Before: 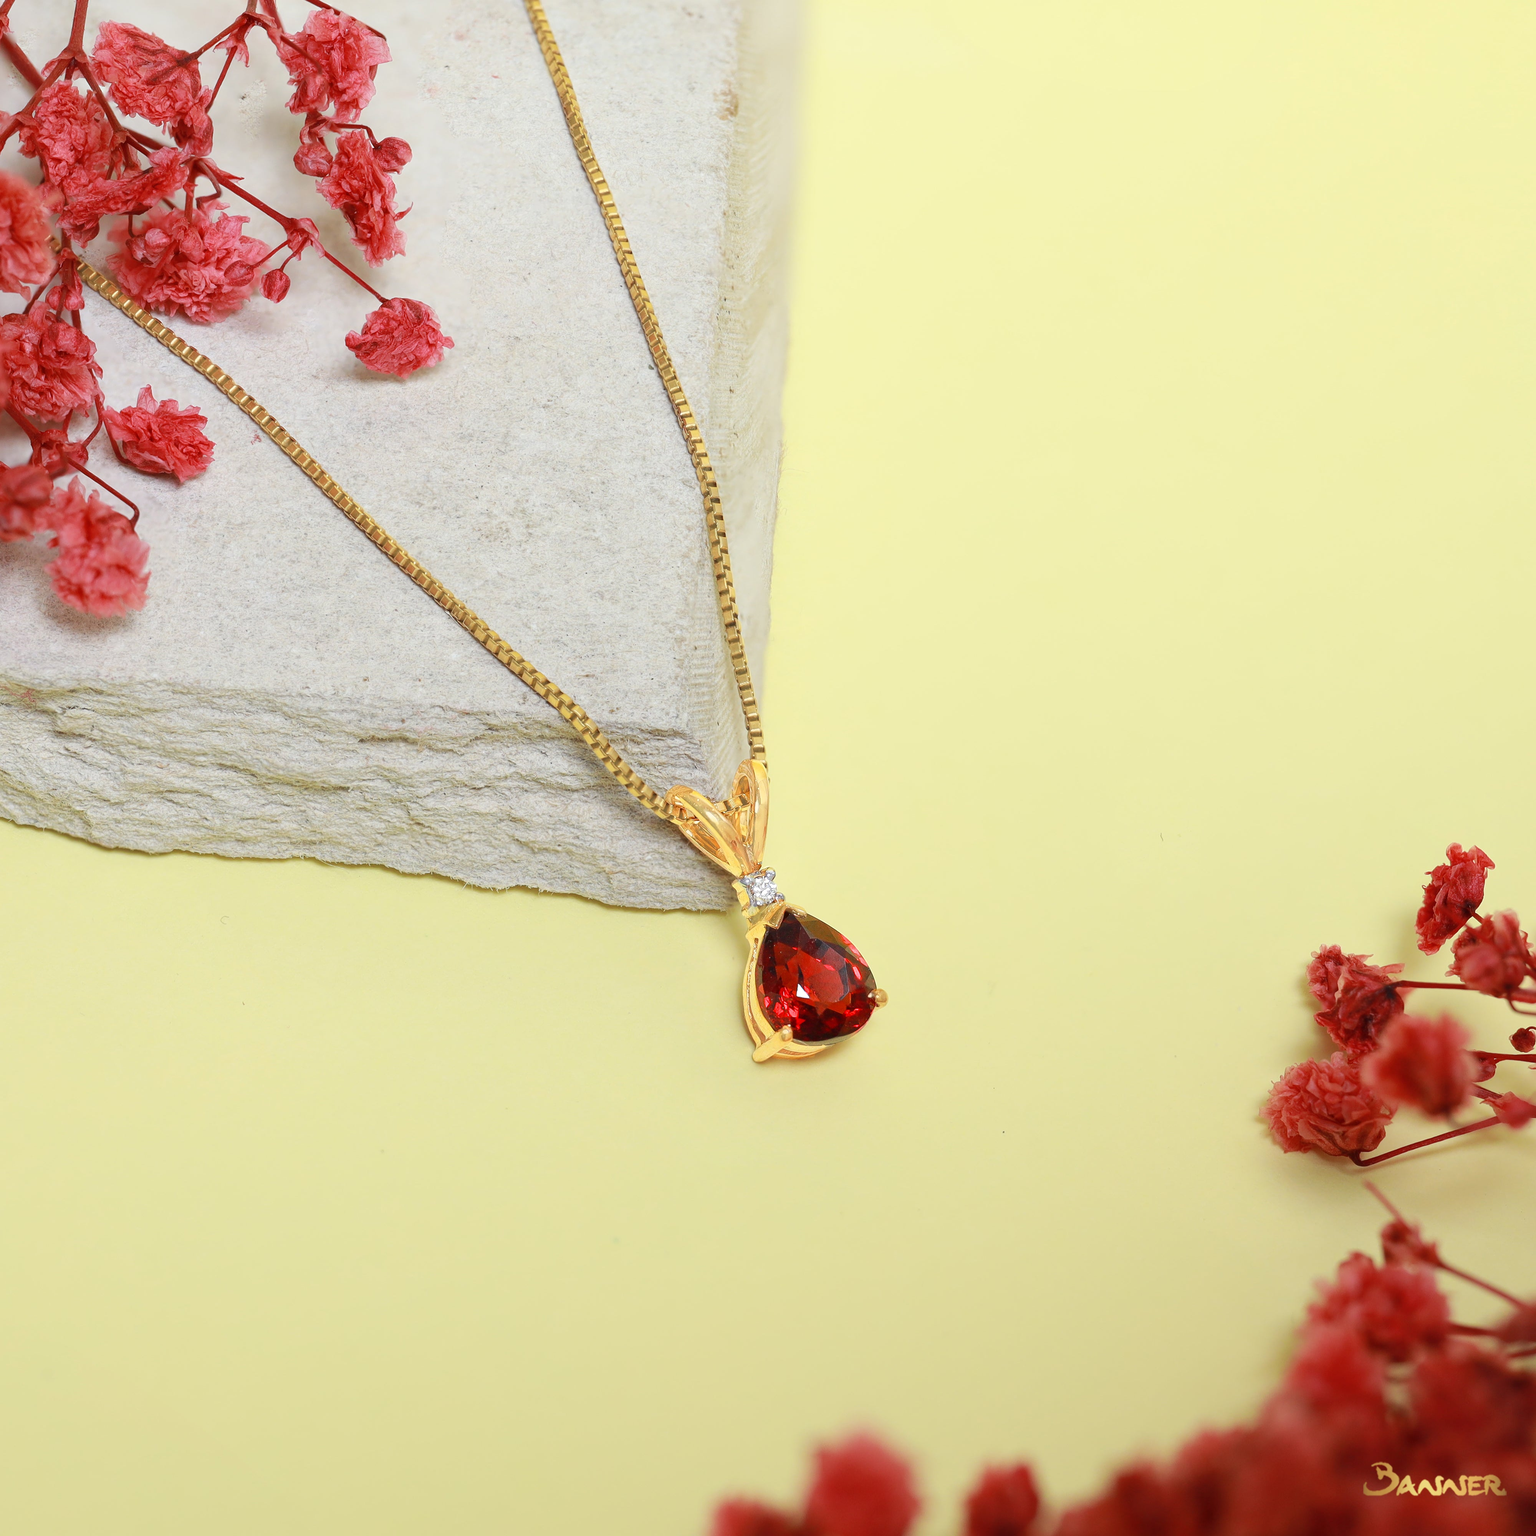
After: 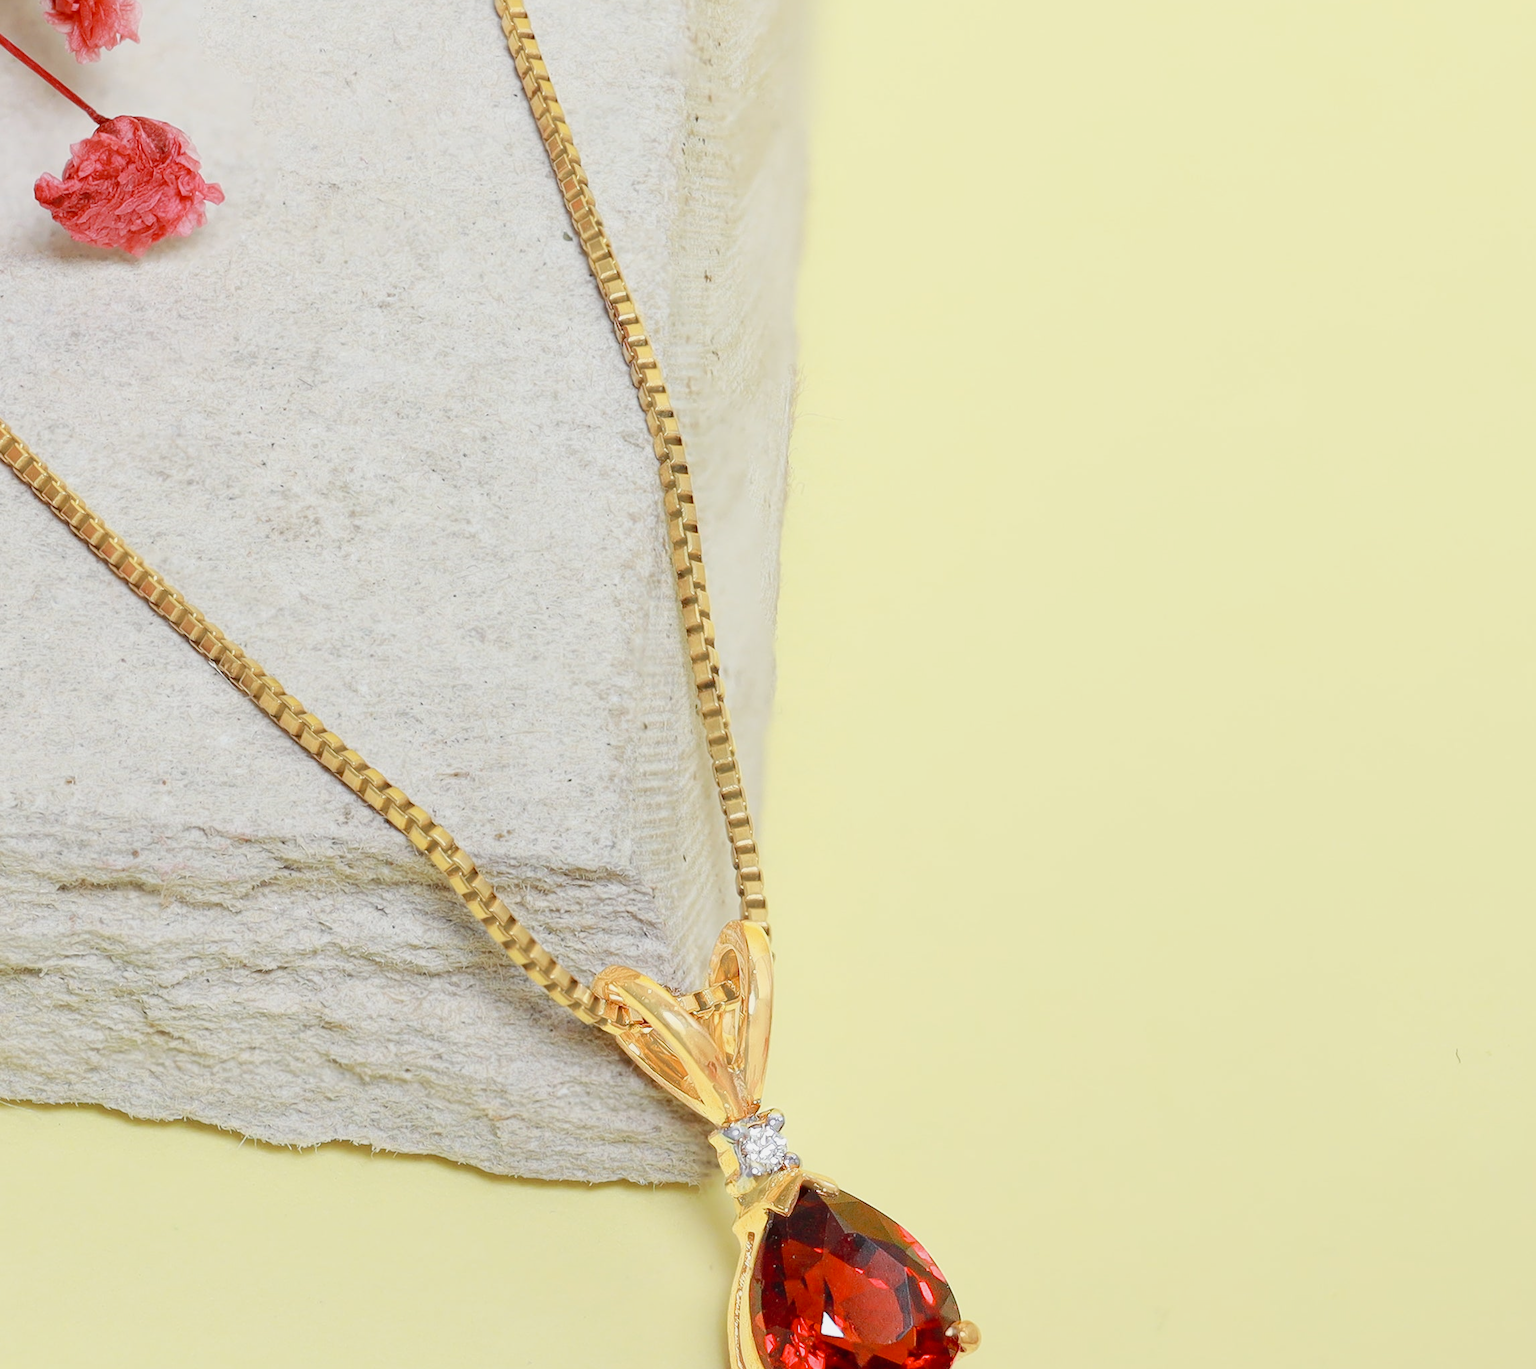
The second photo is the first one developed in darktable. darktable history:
tone curve: curves: ch0 [(0, 0) (0.07, 0.052) (0.23, 0.254) (0.486, 0.53) (0.822, 0.825) (0.994, 0.955)]; ch1 [(0, 0) (0.226, 0.261) (0.379, 0.442) (0.469, 0.472) (0.495, 0.495) (0.514, 0.504) (0.561, 0.568) (0.59, 0.612) (1, 1)]; ch2 [(0, 0) (0.269, 0.299) (0.459, 0.441) (0.498, 0.499) (0.523, 0.52) (0.586, 0.569) (0.635, 0.617) (0.659, 0.681) (0.718, 0.764) (1, 1)], preserve colors none
crop: left 21.213%, top 15.078%, right 21.414%, bottom 33.789%
